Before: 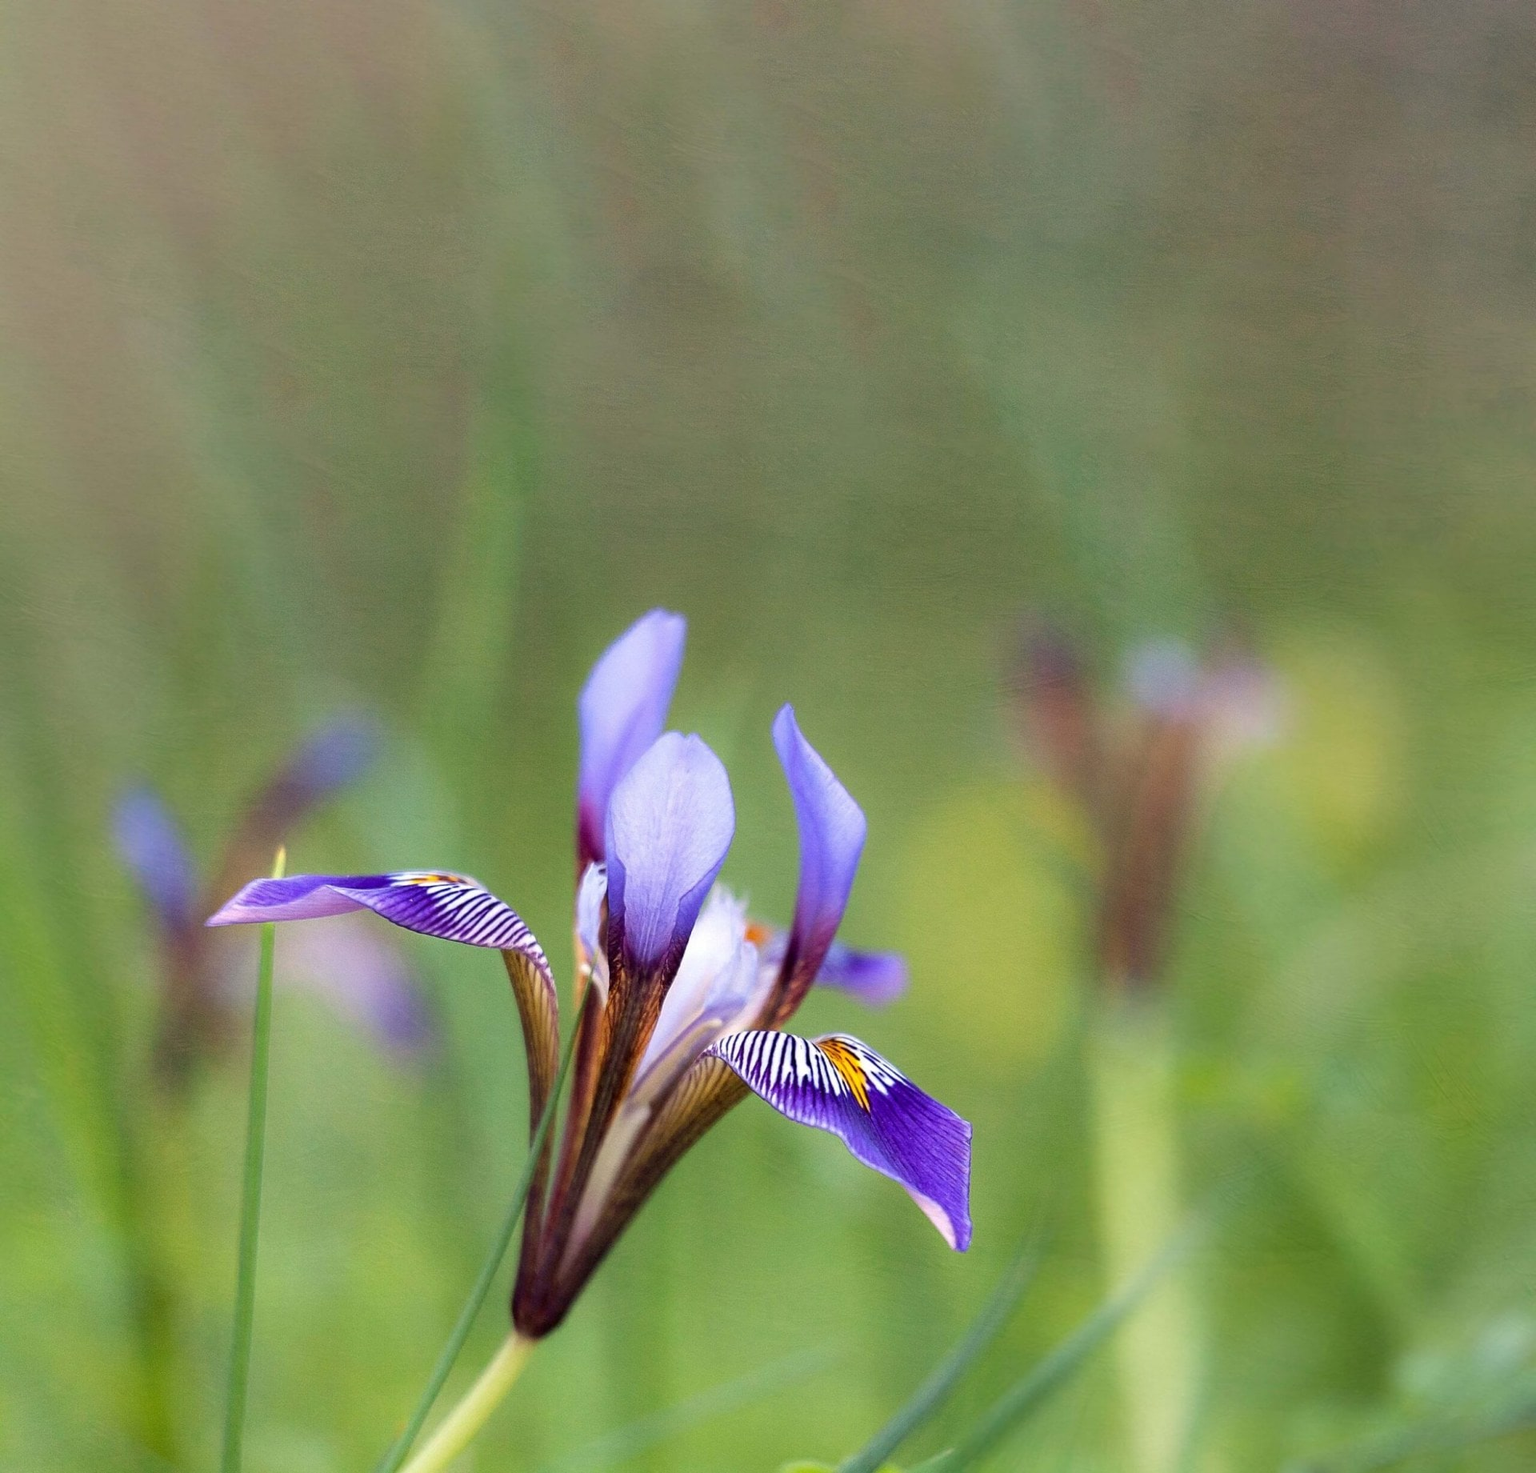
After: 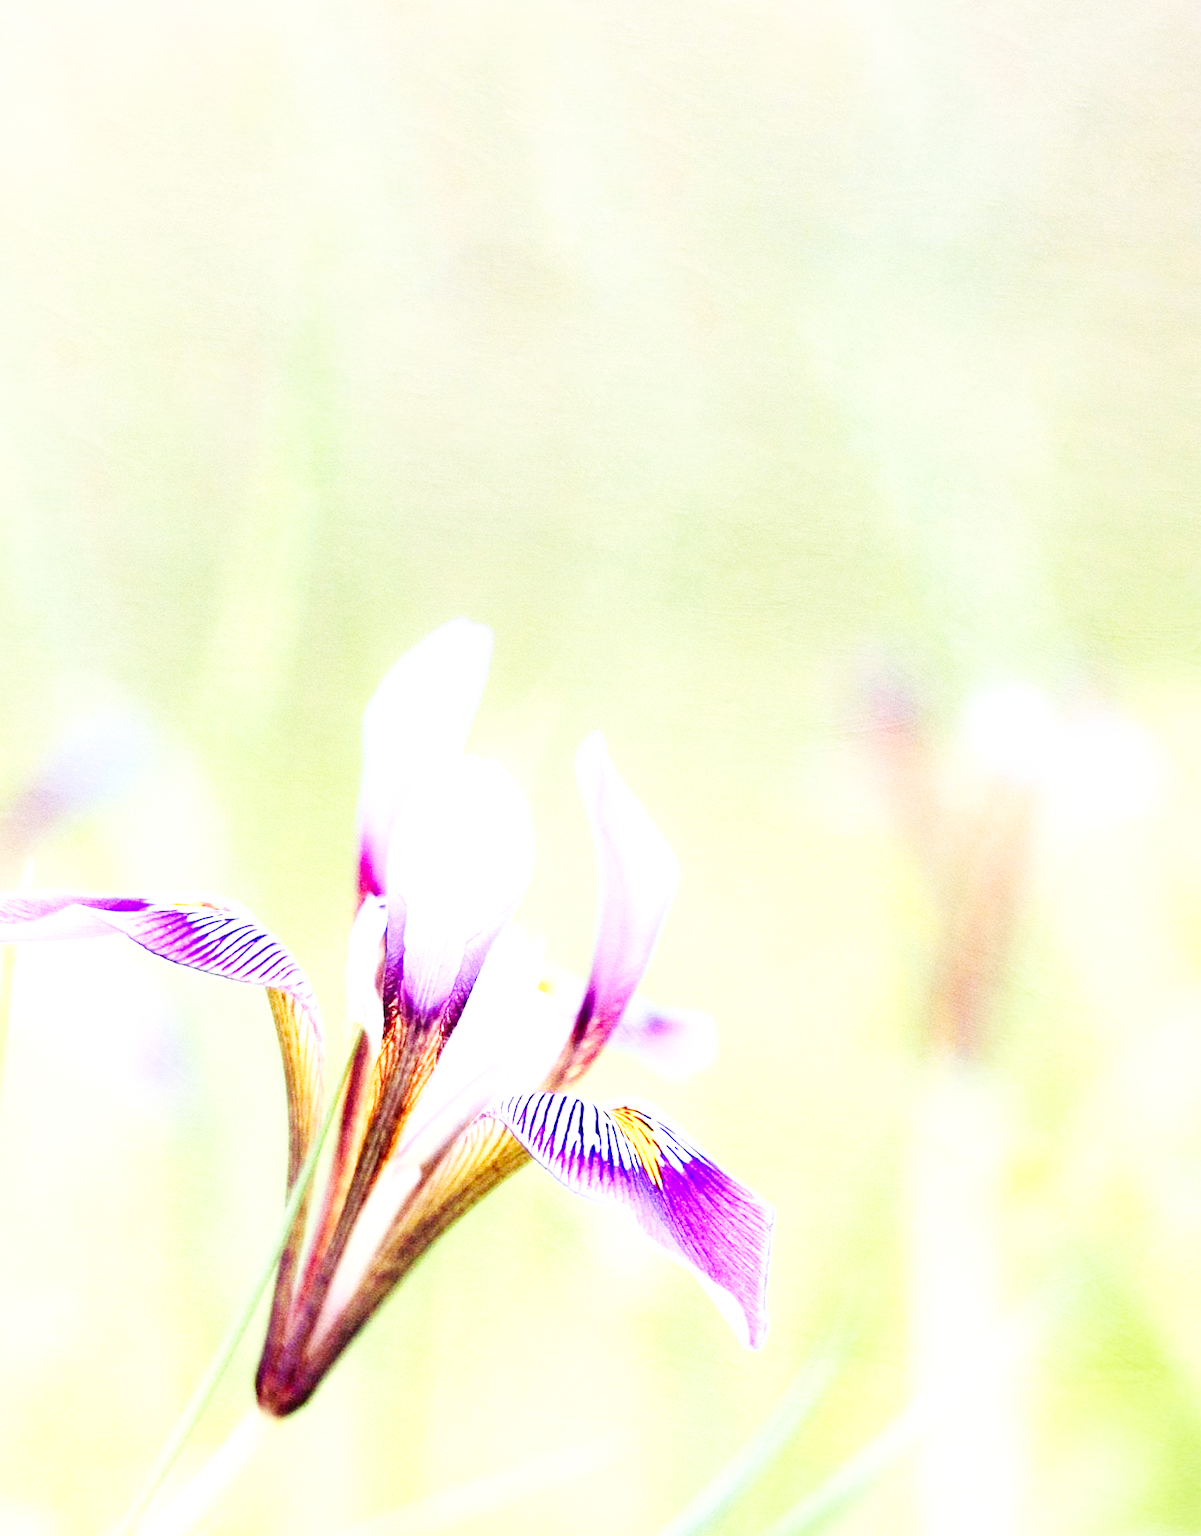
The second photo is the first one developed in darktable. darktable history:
exposure: black level correction 0, exposure 1.675 EV, compensate exposure bias true, compensate highlight preservation false
crop and rotate: angle -3.27°, left 14.277%, top 0.028%, right 10.766%, bottom 0.028%
base curve: curves: ch0 [(0, 0.003) (0.001, 0.002) (0.006, 0.004) (0.02, 0.022) (0.048, 0.086) (0.094, 0.234) (0.162, 0.431) (0.258, 0.629) (0.385, 0.8) (0.548, 0.918) (0.751, 0.988) (1, 1)], preserve colors none
